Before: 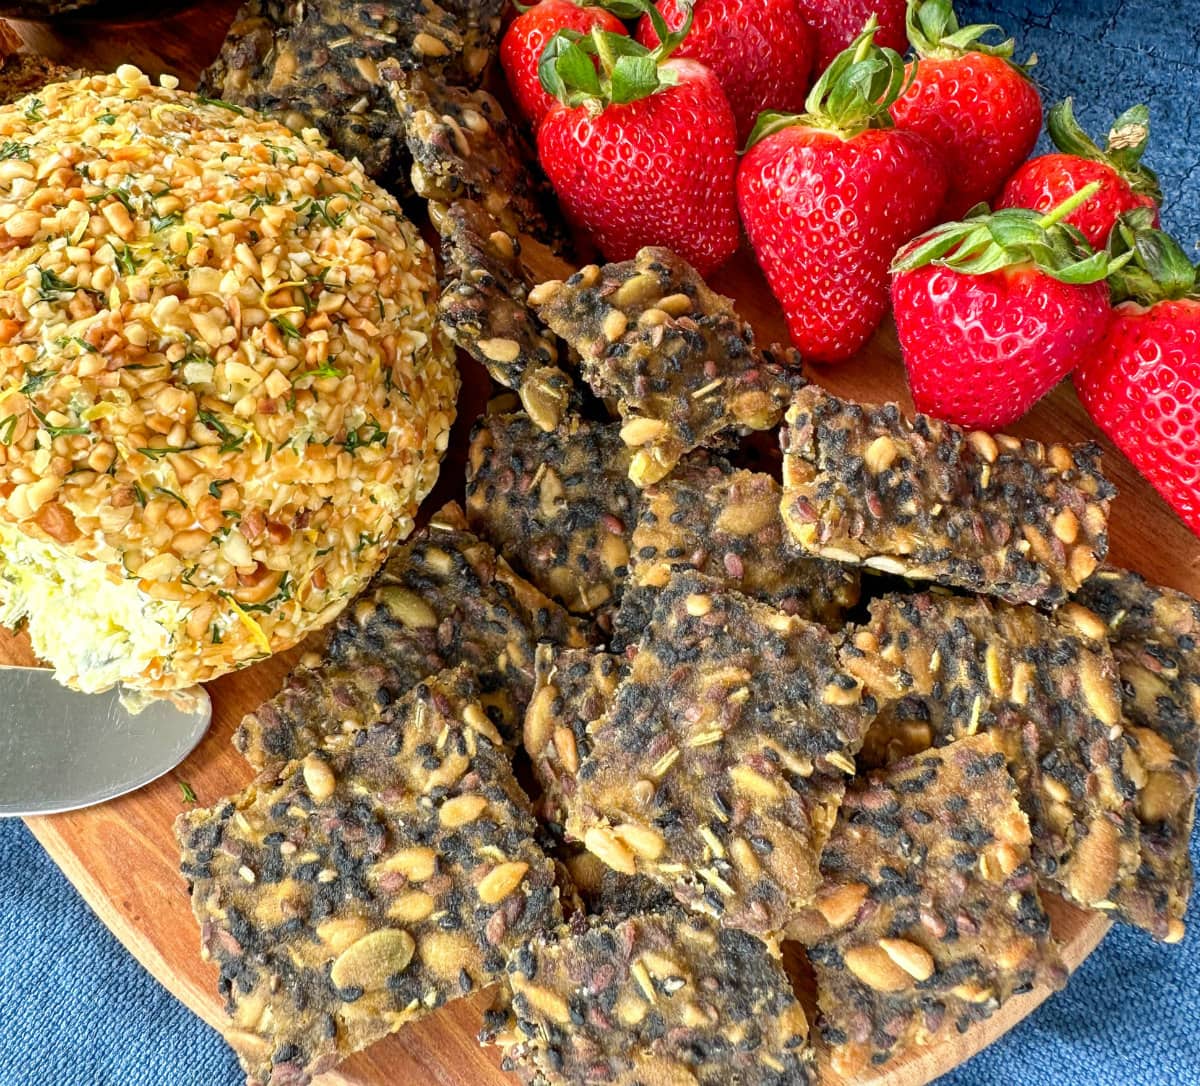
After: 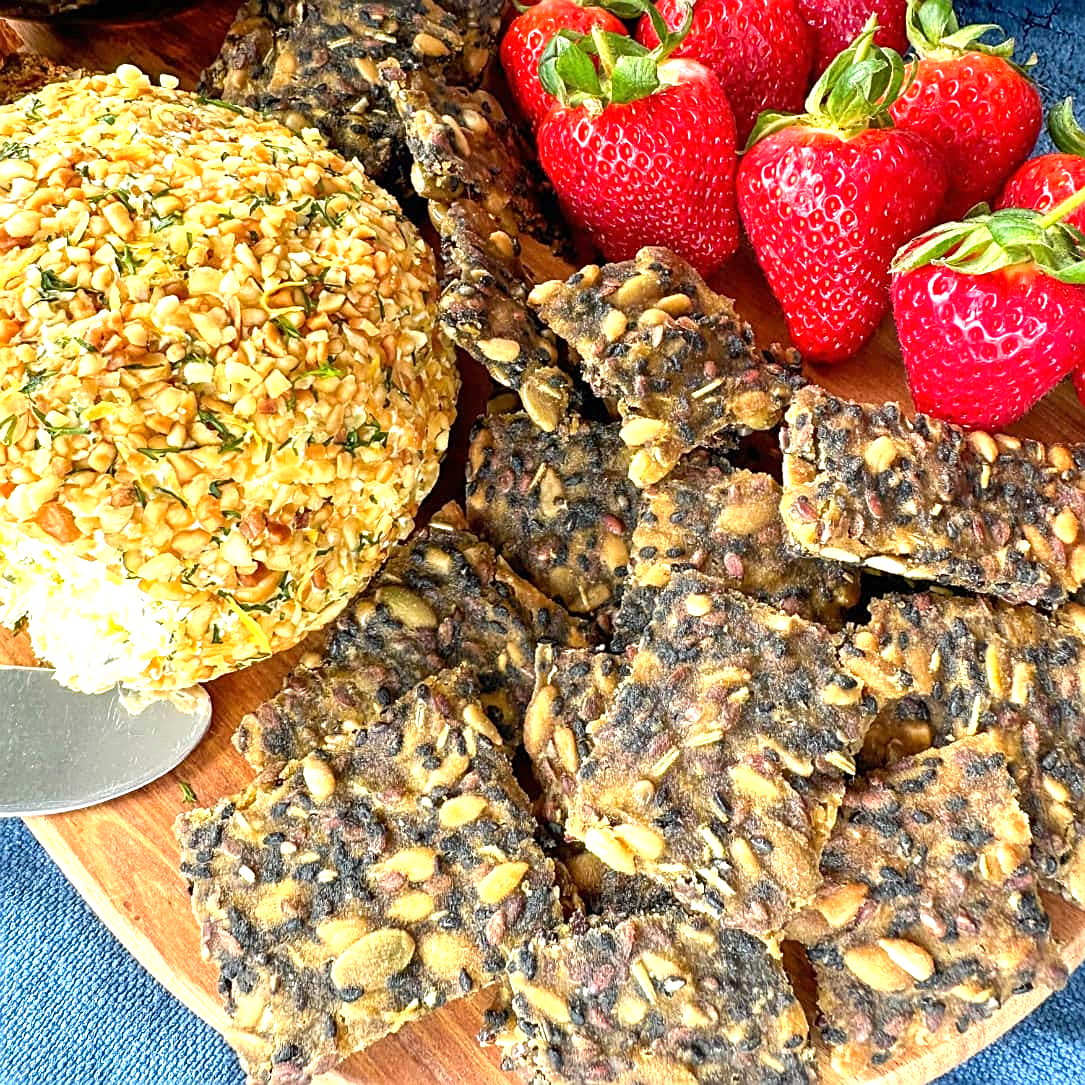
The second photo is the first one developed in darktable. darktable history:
crop: right 9.523%, bottom 0.028%
sharpen: on, module defaults
exposure: black level correction 0, exposure 0.701 EV, compensate exposure bias true, compensate highlight preservation false
